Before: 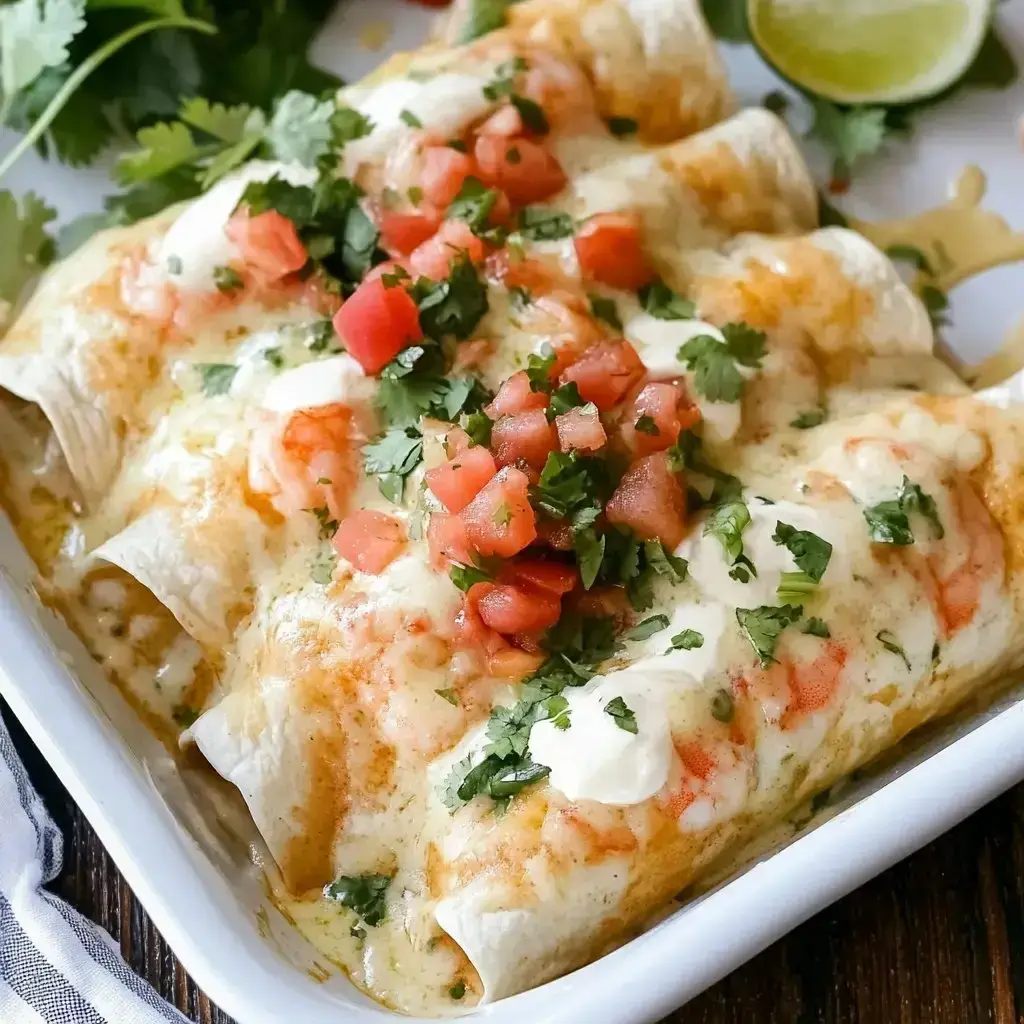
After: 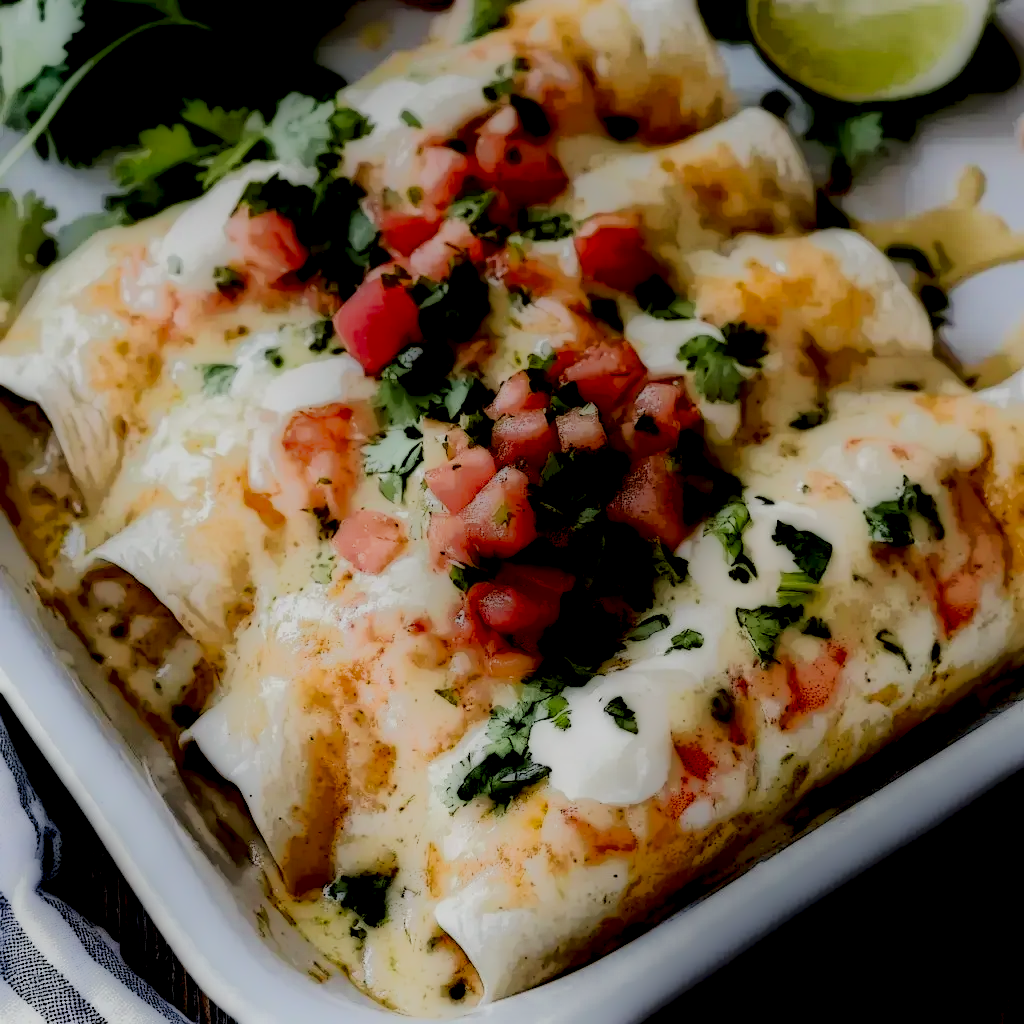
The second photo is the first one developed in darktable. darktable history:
filmic rgb: black relative exposure -16 EV, white relative exposure 5.29 EV, hardness 5.89, contrast 1.256, iterations of high-quality reconstruction 0
exposure: black level correction 0, exposure 0.499 EV, compensate exposure bias true, compensate highlight preservation false
local contrast: highlights 3%, shadows 235%, detail 164%, midtone range 0.002
